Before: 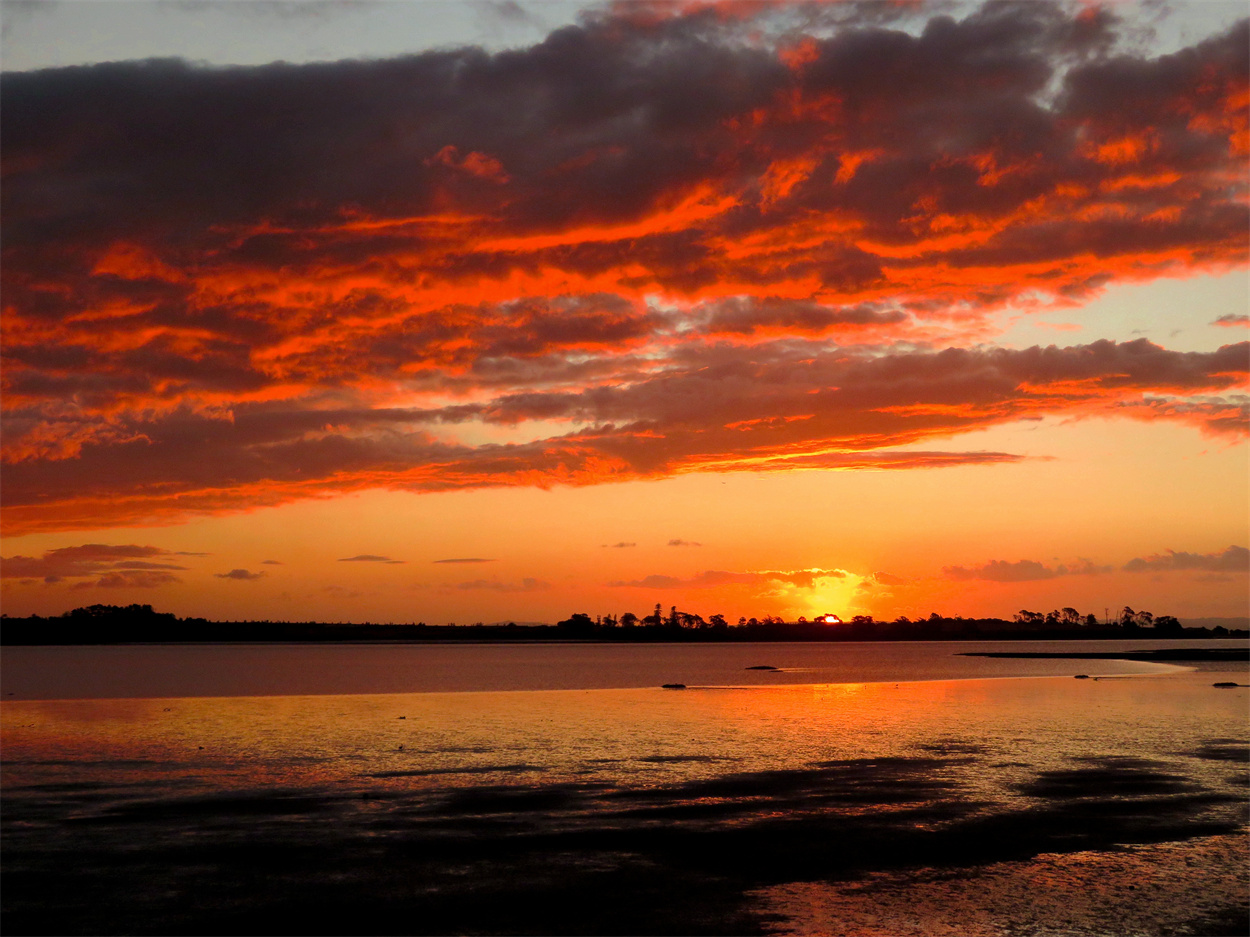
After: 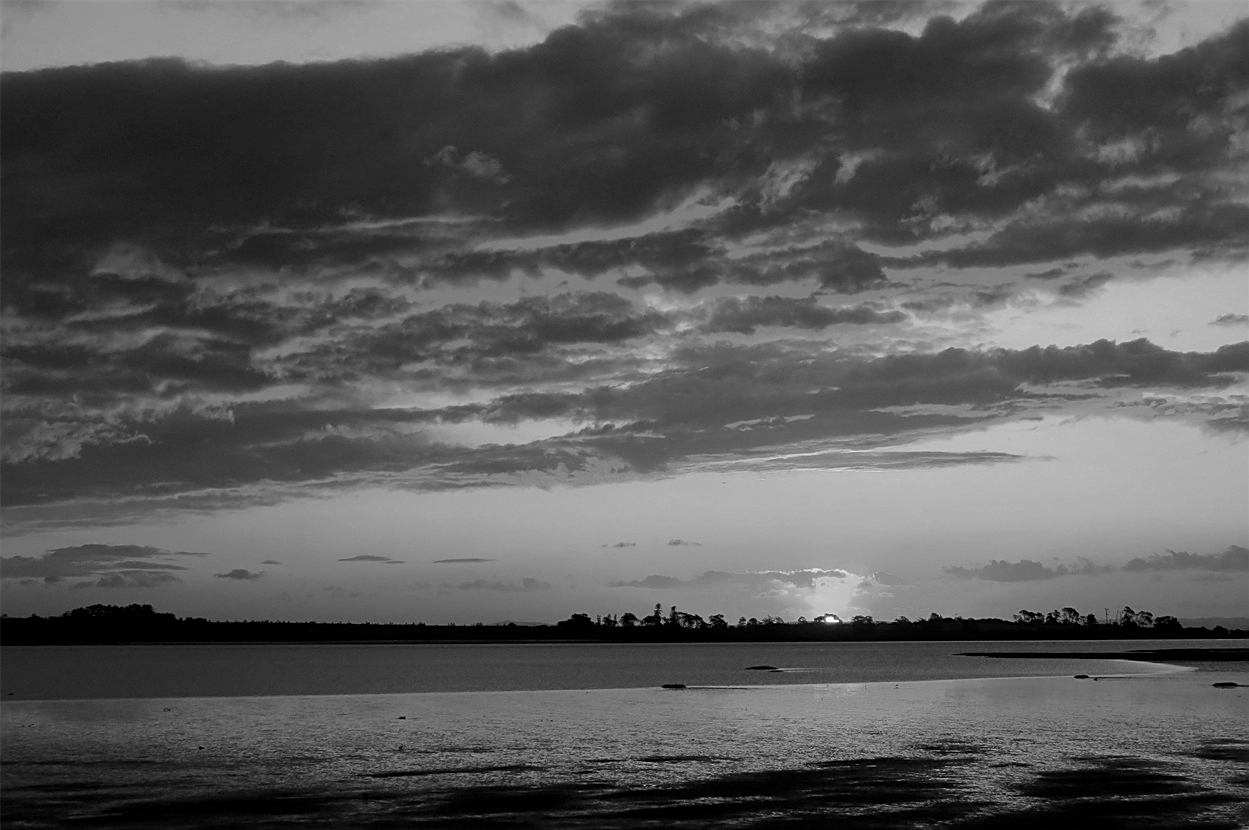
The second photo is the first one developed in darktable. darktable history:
sharpen: on, module defaults
color calibration: output gray [0.22, 0.42, 0.37, 0], illuminant same as pipeline (D50), adaptation XYZ, x 0.347, y 0.358, temperature 5015.05 K
crop and rotate: top 0%, bottom 11.362%
tone equalizer: on, module defaults
